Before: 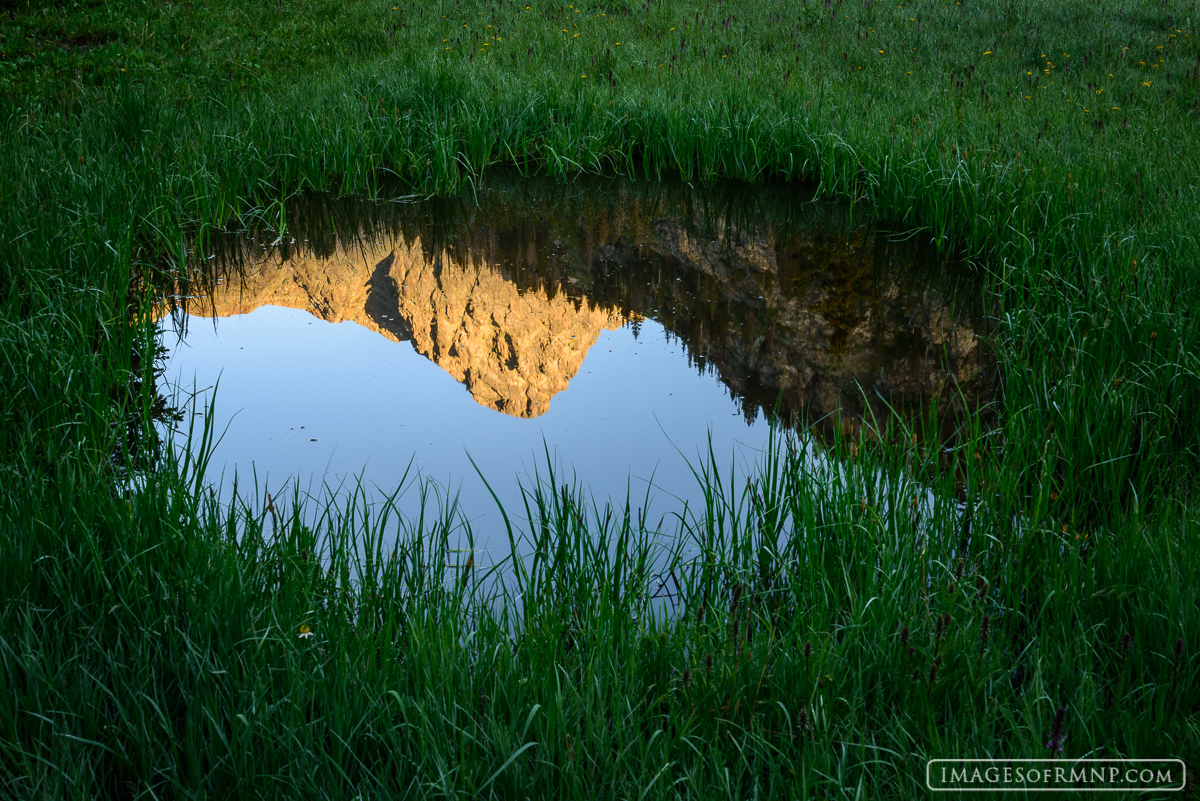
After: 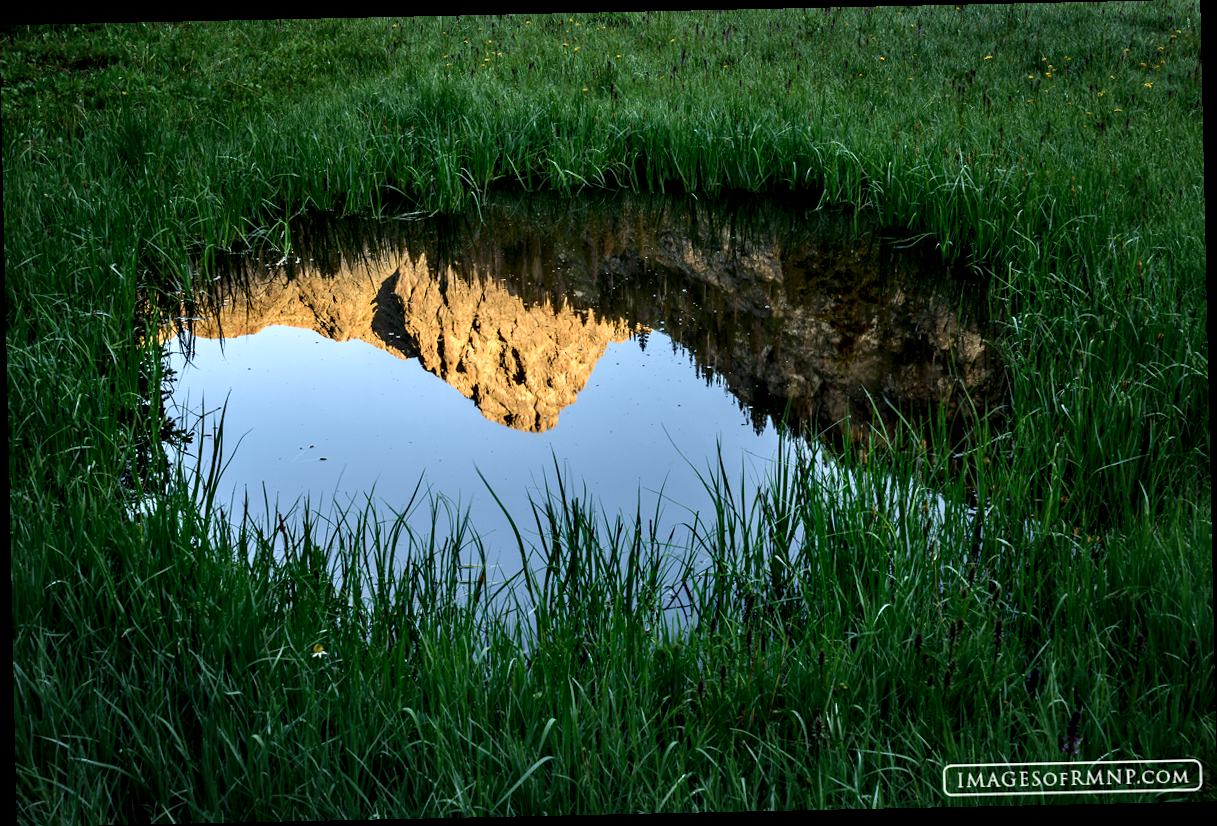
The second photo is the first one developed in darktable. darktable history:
contrast equalizer: y [[0.601, 0.6, 0.598, 0.598, 0.6, 0.601], [0.5 ×6], [0.5 ×6], [0 ×6], [0 ×6]]
rotate and perspective: rotation -1.24°, automatic cropping off
